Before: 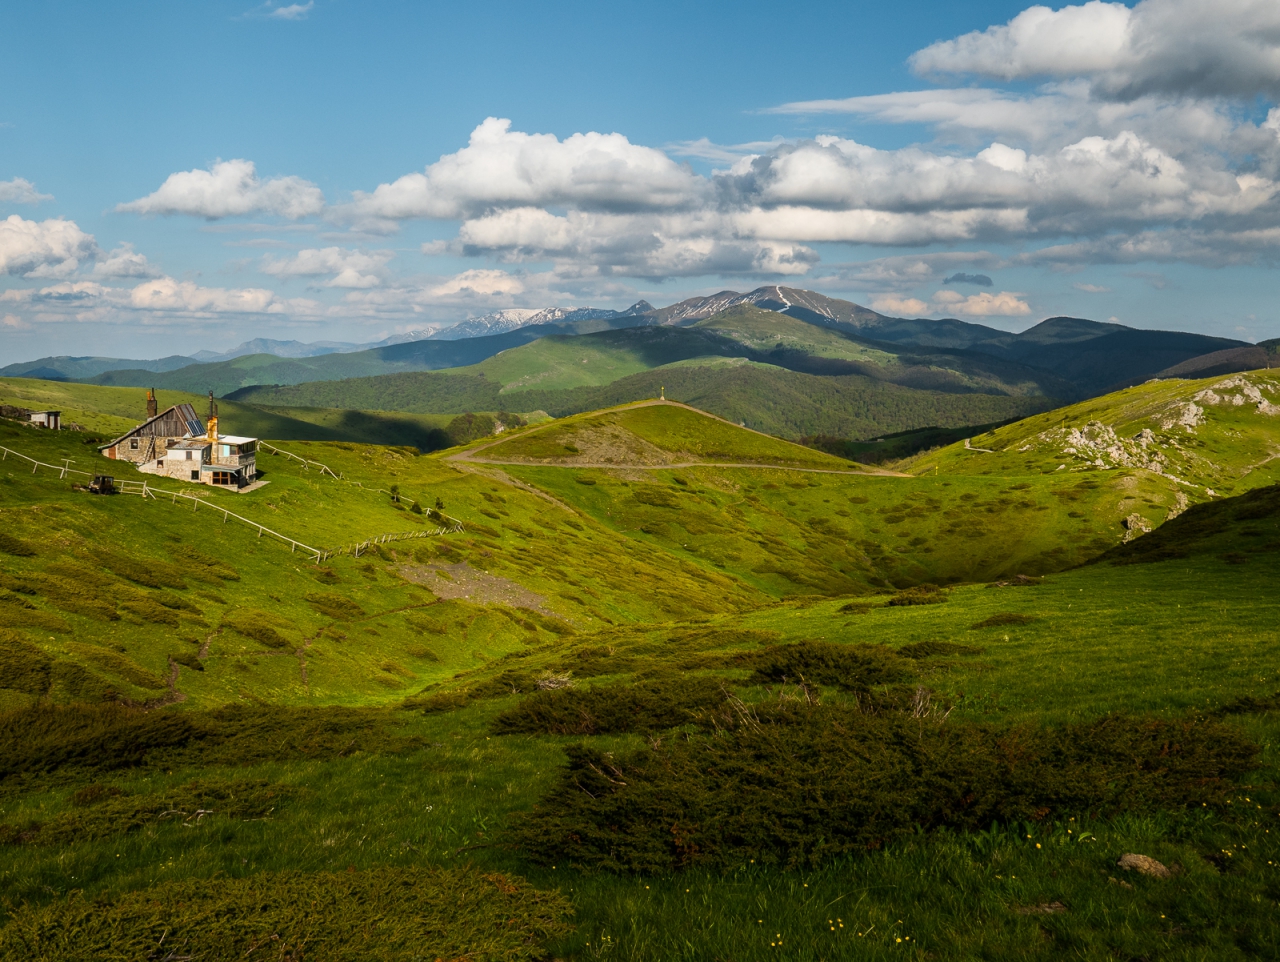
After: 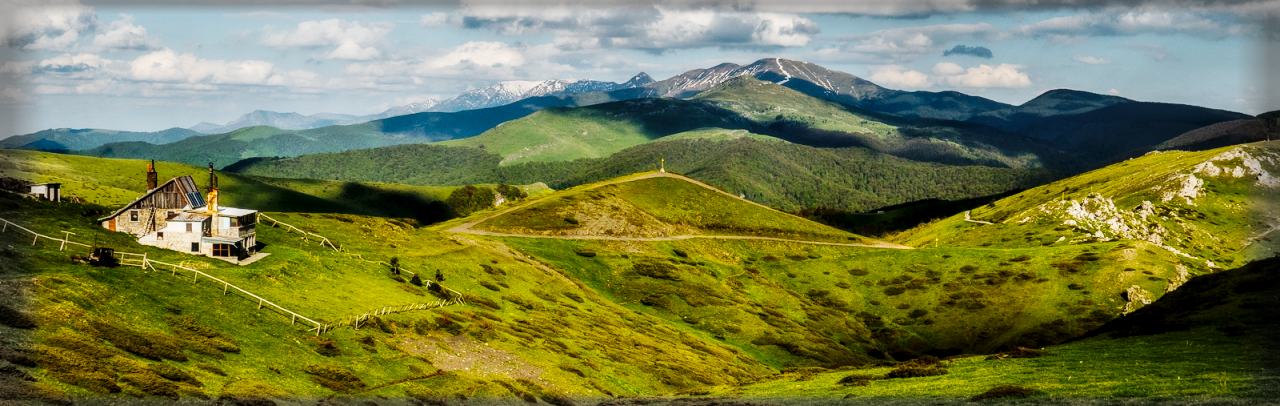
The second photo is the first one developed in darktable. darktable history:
base curve: curves: ch0 [(0, 0) (0.036, 0.025) (0.121, 0.166) (0.206, 0.329) (0.605, 0.79) (1, 1)], preserve colors none
exposure: exposure -0.216 EV, compensate highlight preservation false
vignetting: fall-off start 93.04%, fall-off radius 5.34%, automatic ratio true, width/height ratio 1.331, shape 0.043, unbound false
tone curve: curves: ch0 [(0, 0) (0.822, 0.825) (0.994, 0.955)]; ch1 [(0, 0) (0.226, 0.261) (0.383, 0.397) (0.46, 0.46) (0.498, 0.501) (0.524, 0.543) (0.578, 0.575) (1, 1)]; ch2 [(0, 0) (0.438, 0.456) (0.5, 0.495) (0.547, 0.515) (0.597, 0.58) (0.629, 0.603) (1, 1)], preserve colors none
crop and rotate: top 23.726%, bottom 34.028%
contrast equalizer: octaves 7, y [[0.514, 0.573, 0.581, 0.508, 0.5, 0.5], [0.5 ×6], [0.5 ×6], [0 ×6], [0 ×6]]
local contrast: detail 130%
tone equalizer: edges refinement/feathering 500, mask exposure compensation -1.57 EV, preserve details guided filter
